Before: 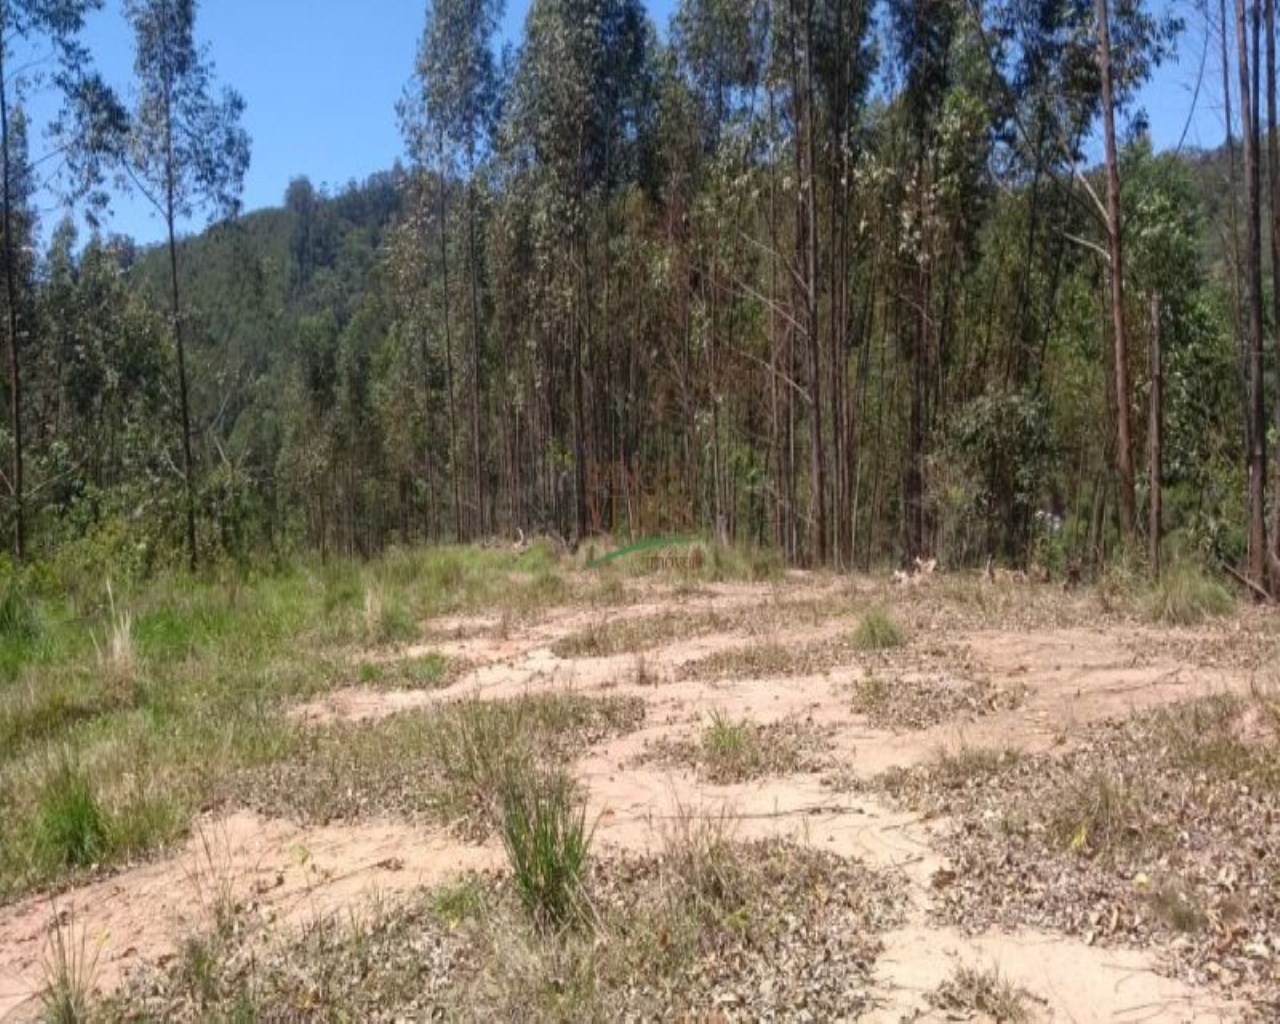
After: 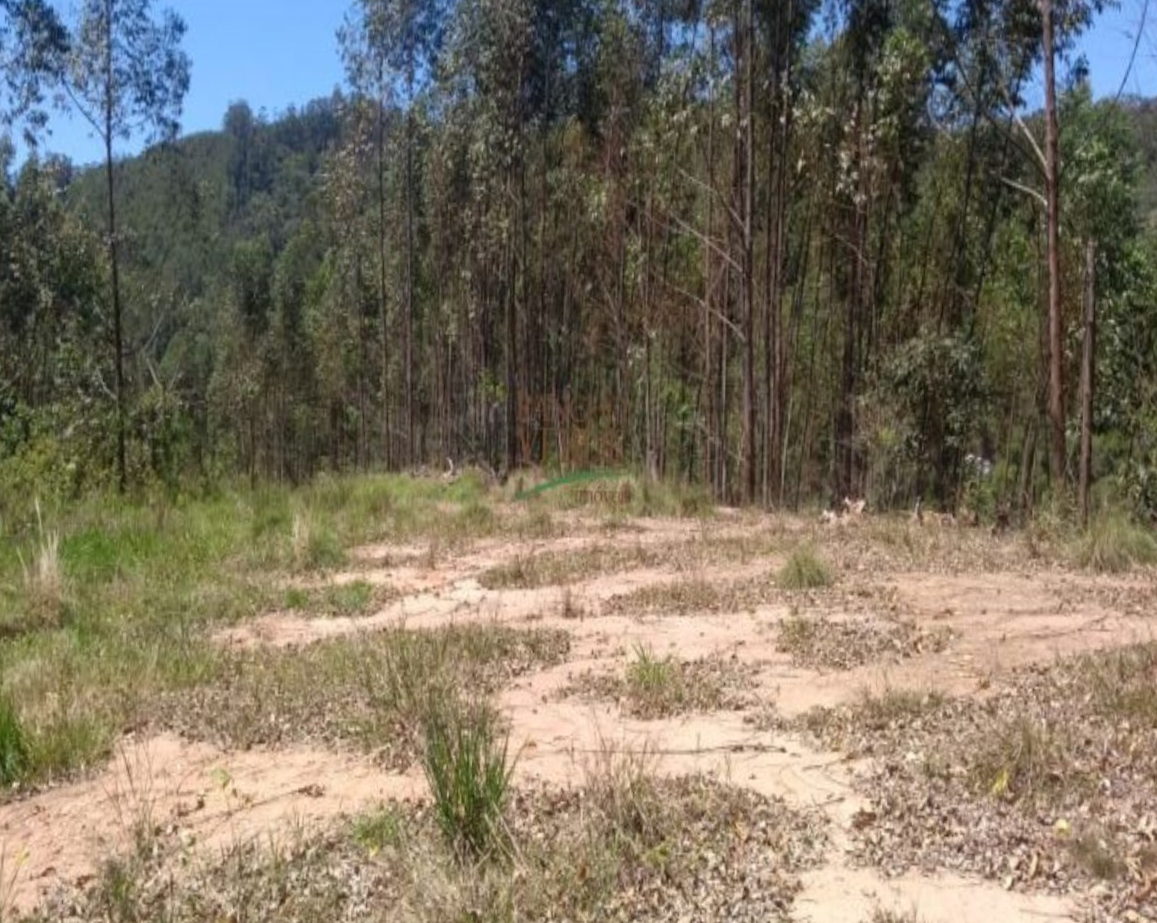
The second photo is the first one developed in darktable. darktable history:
crop and rotate: angle -1.96°, left 3.097%, top 4.154%, right 1.586%, bottom 0.529%
rotate and perspective: rotation -0.45°, automatic cropping original format, crop left 0.008, crop right 0.992, crop top 0.012, crop bottom 0.988
